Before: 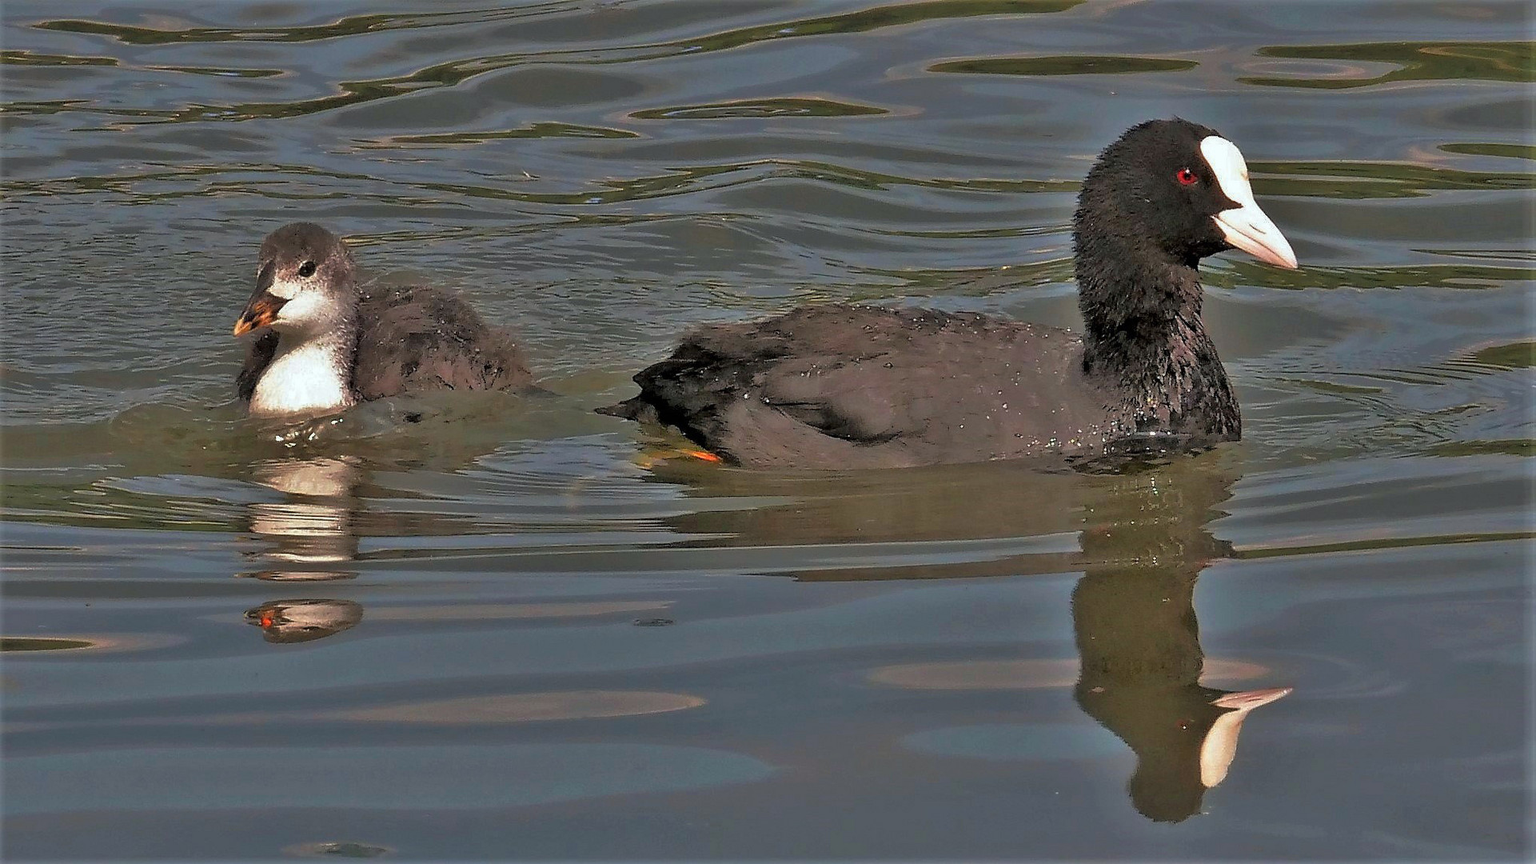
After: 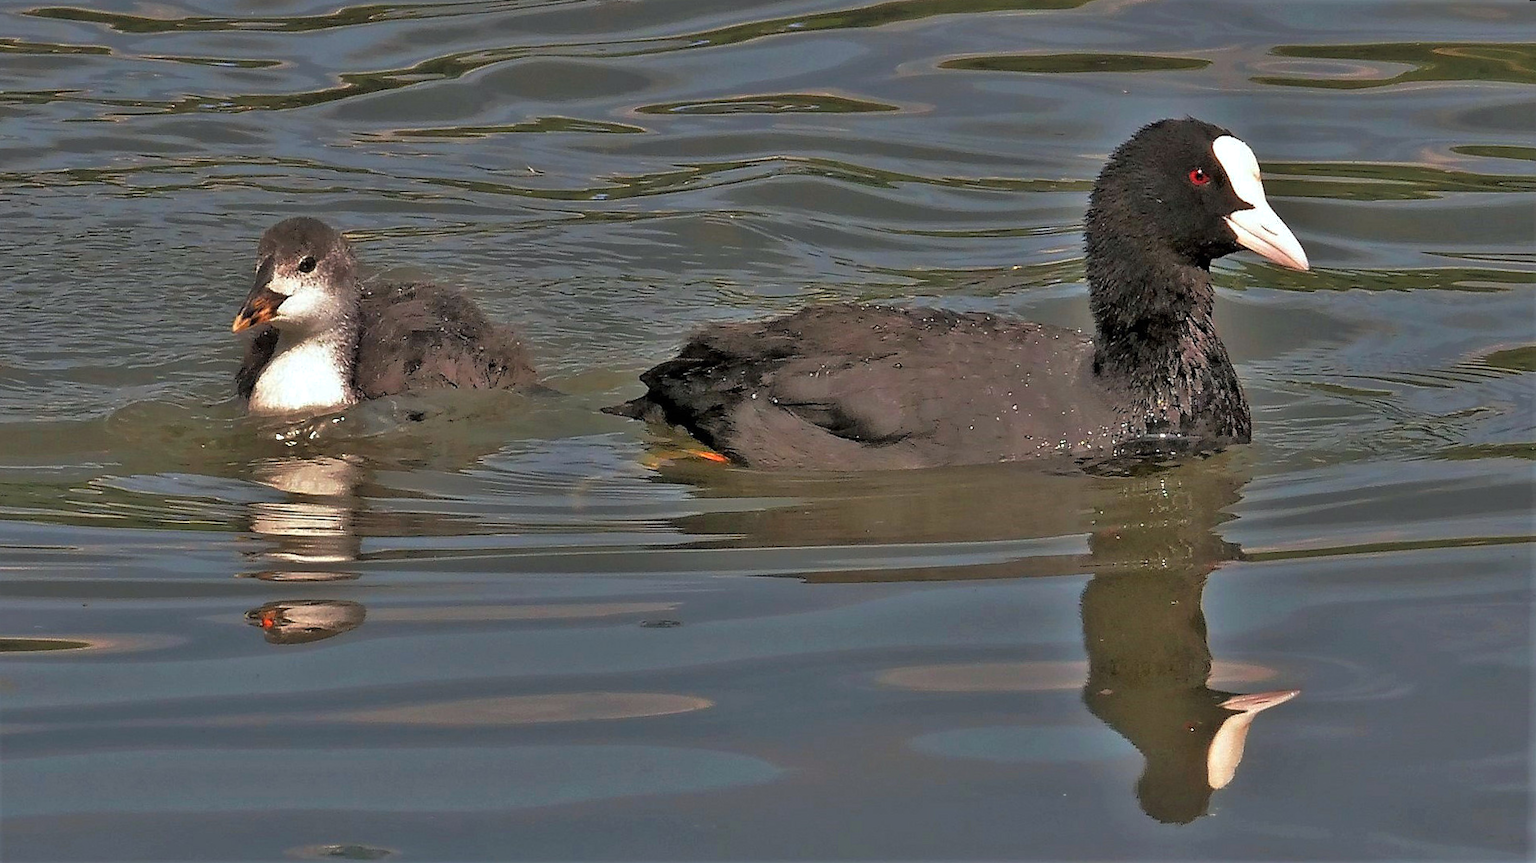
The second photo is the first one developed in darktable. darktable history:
rotate and perspective: rotation 0.174°, lens shift (vertical) 0.013, lens shift (horizontal) 0.019, shear 0.001, automatic cropping original format, crop left 0.007, crop right 0.991, crop top 0.016, crop bottom 0.997
shadows and highlights: shadows -12.5, white point adjustment 4, highlights 28.33
